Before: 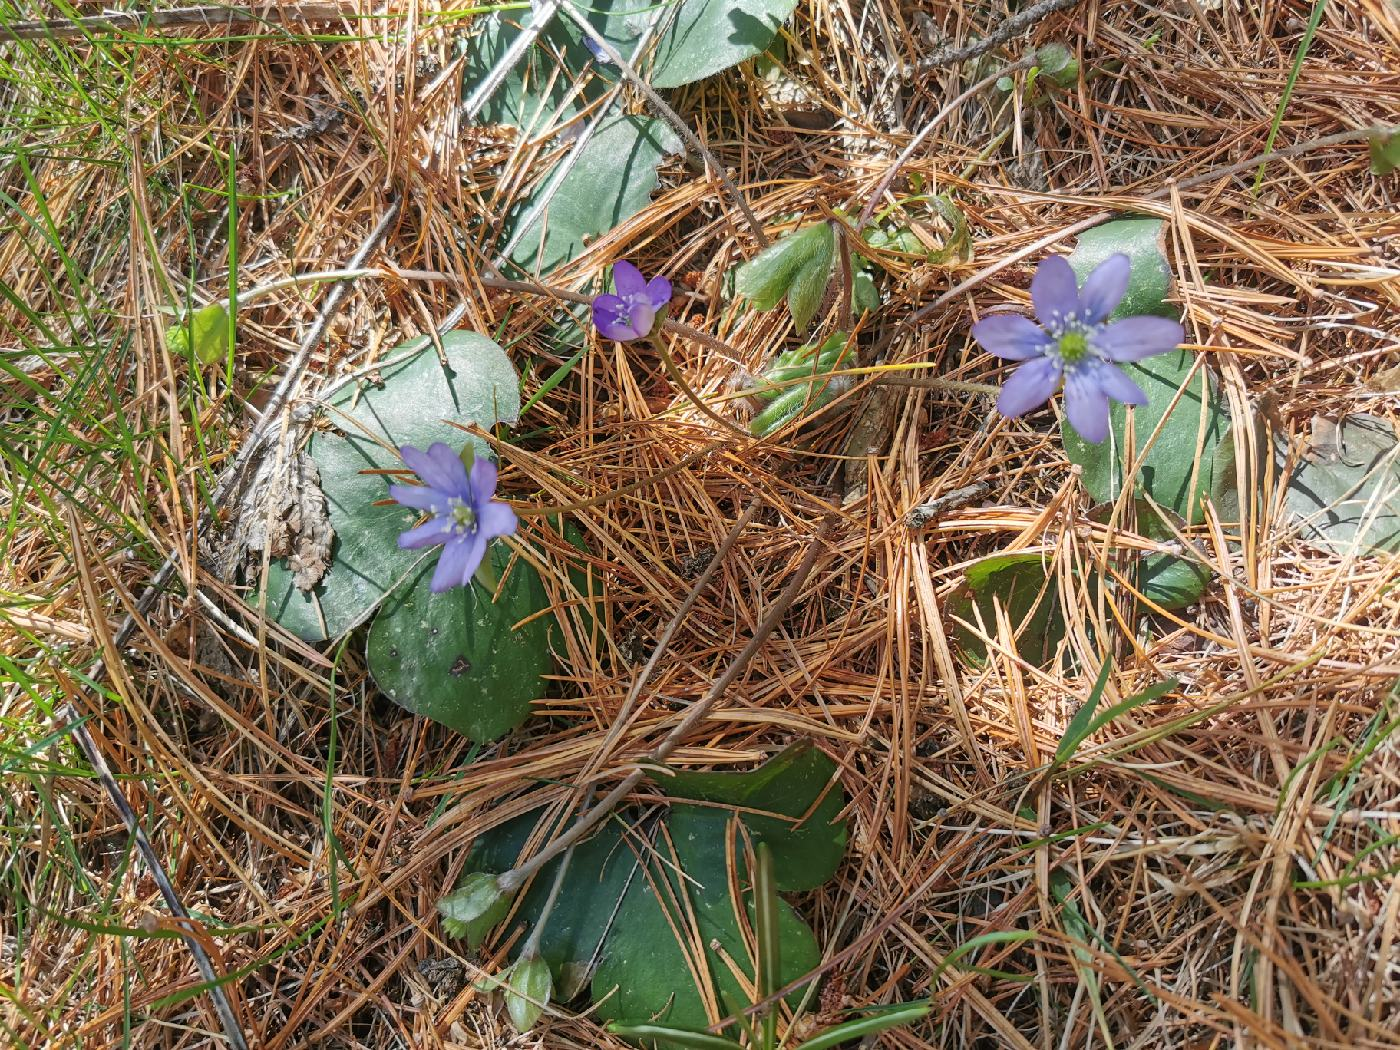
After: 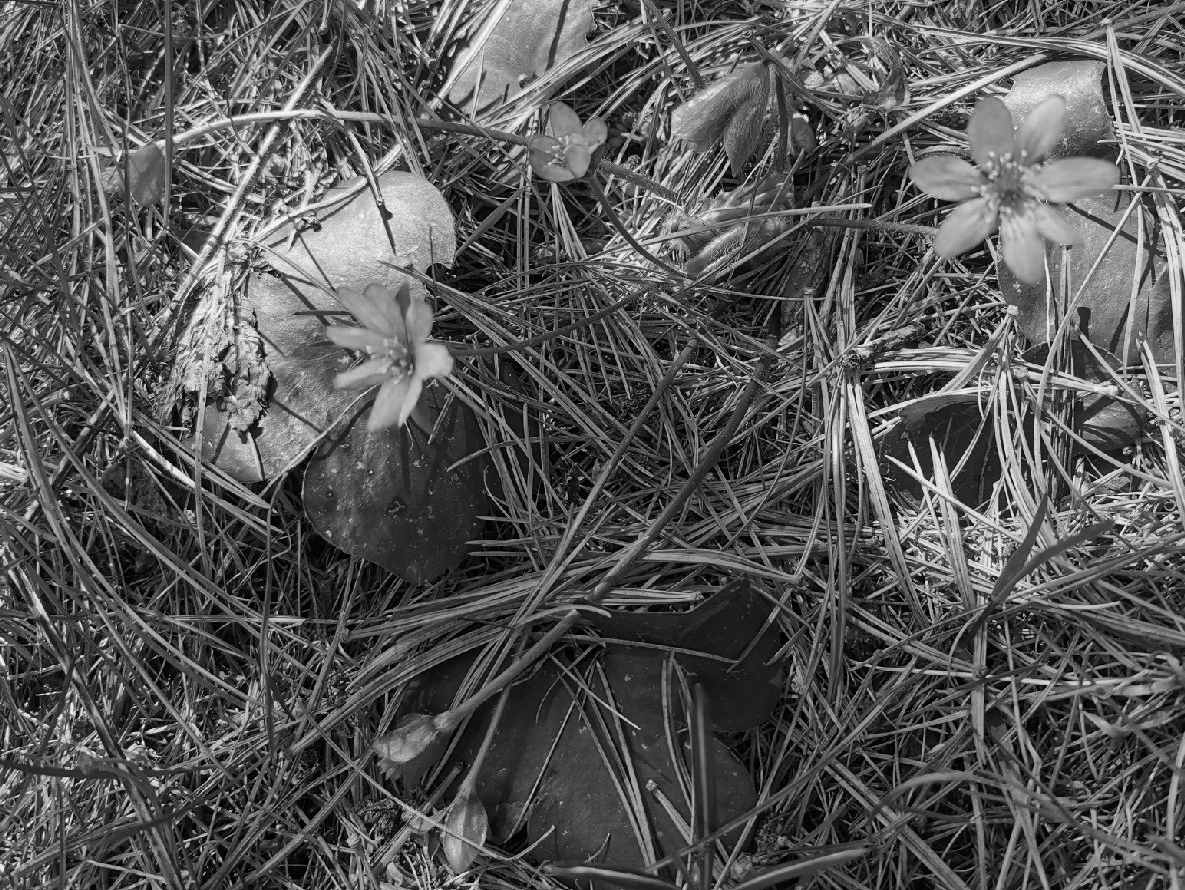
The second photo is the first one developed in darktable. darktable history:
contrast brightness saturation: contrast 0.129, brightness -0.055, saturation 0.157
crop and rotate: left 4.621%, top 15.196%, right 10.676%
color calibration: output gray [0.253, 0.26, 0.487, 0], illuminant same as pipeline (D50), adaptation XYZ, x 0.346, y 0.358, temperature 5023.52 K
